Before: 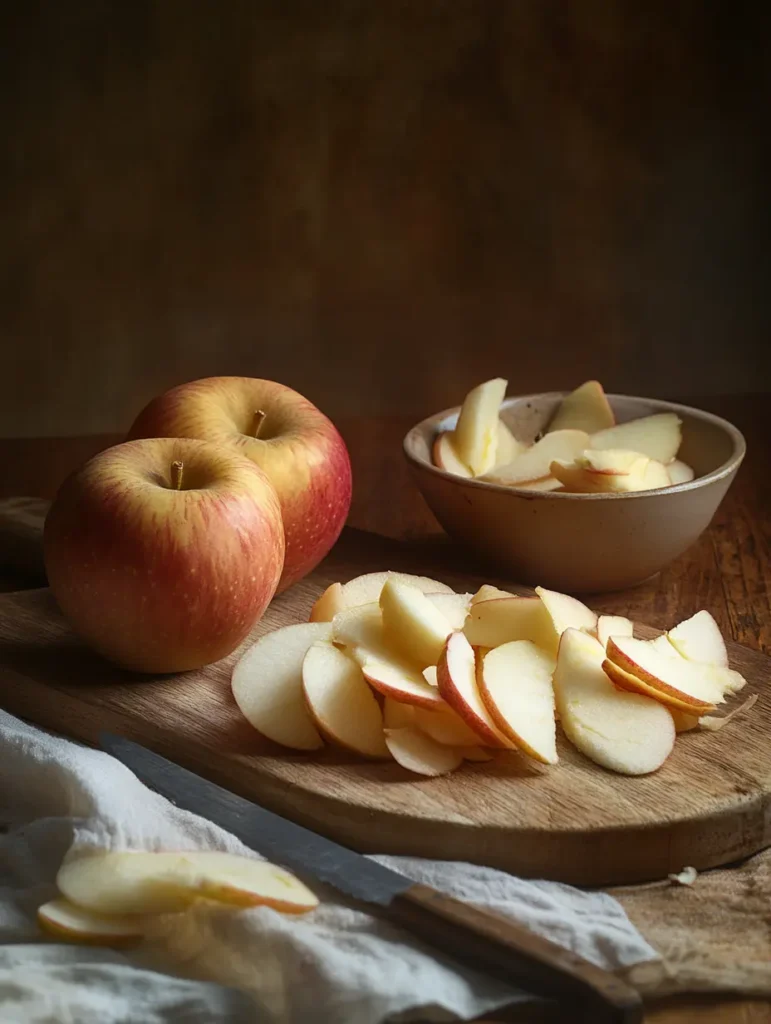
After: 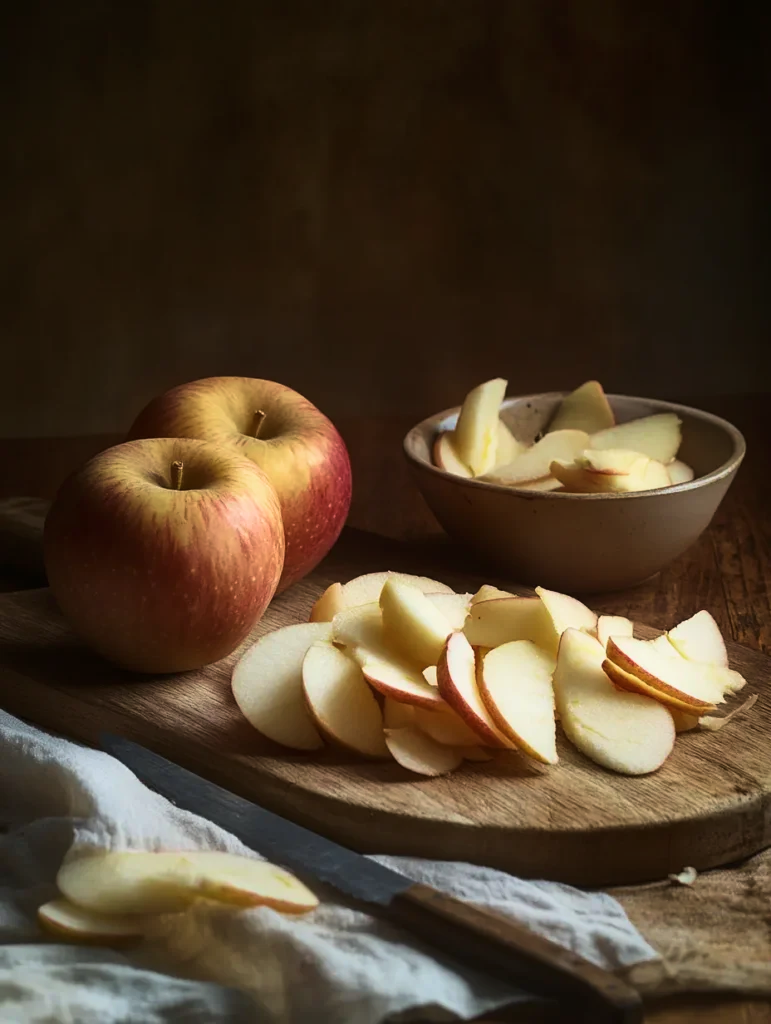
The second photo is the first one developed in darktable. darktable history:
velvia: on, module defaults
tone curve: curves: ch0 [(0.016, 0.011) (0.204, 0.146) (0.515, 0.476) (0.78, 0.795) (1, 0.981)], color space Lab, linked channels, preserve colors none
